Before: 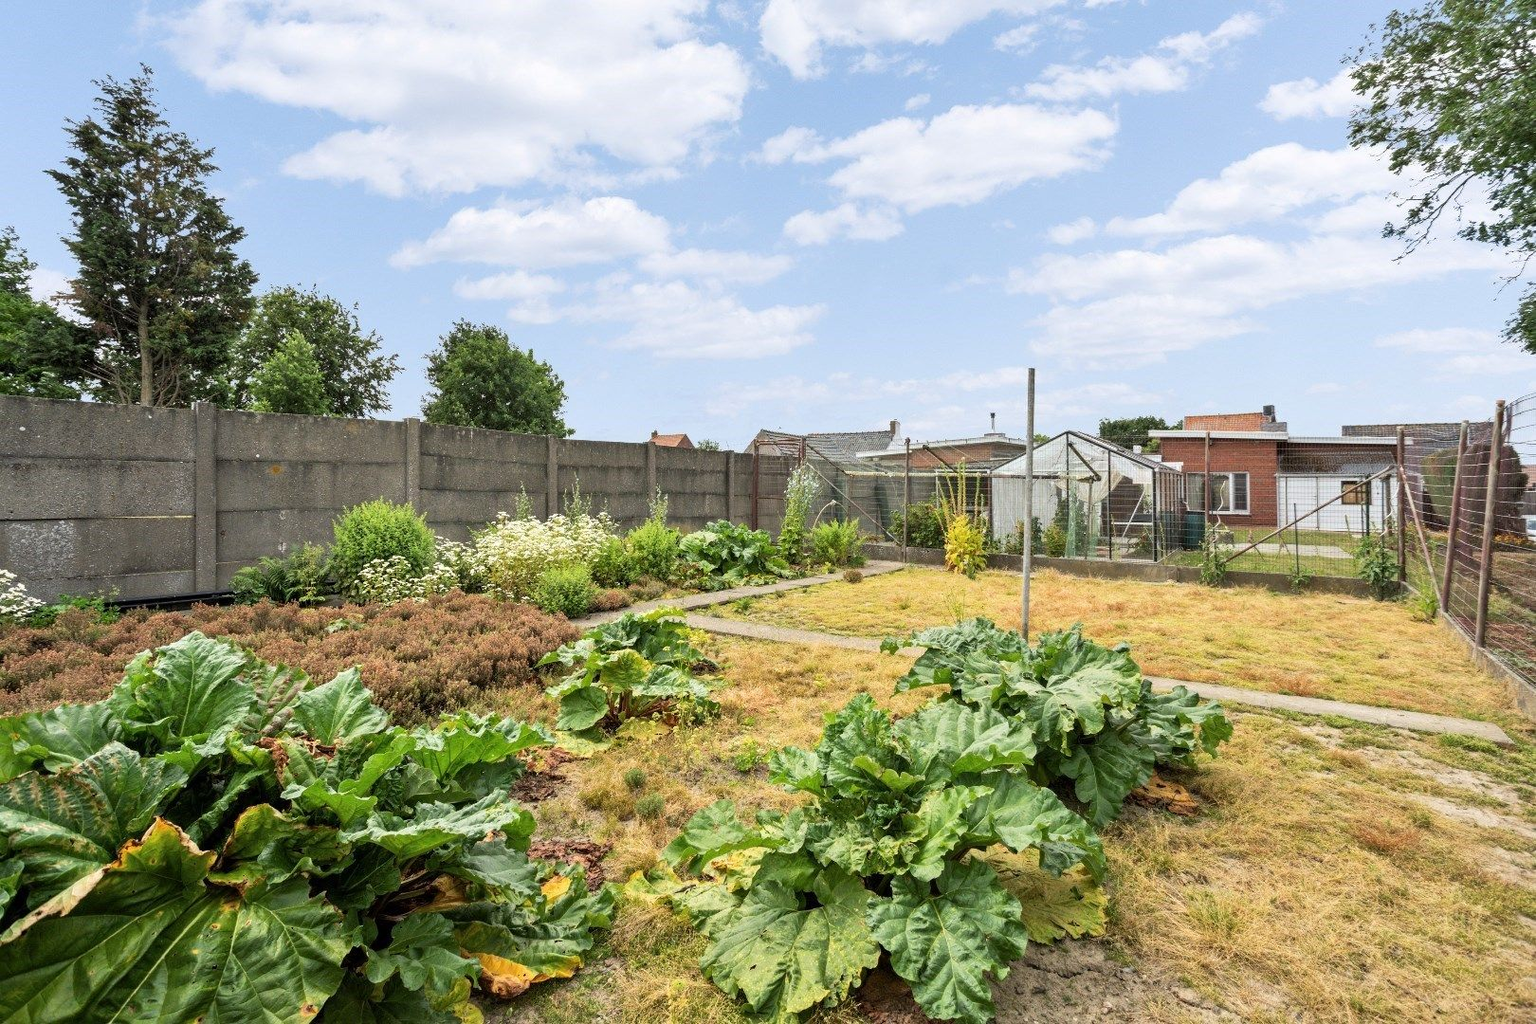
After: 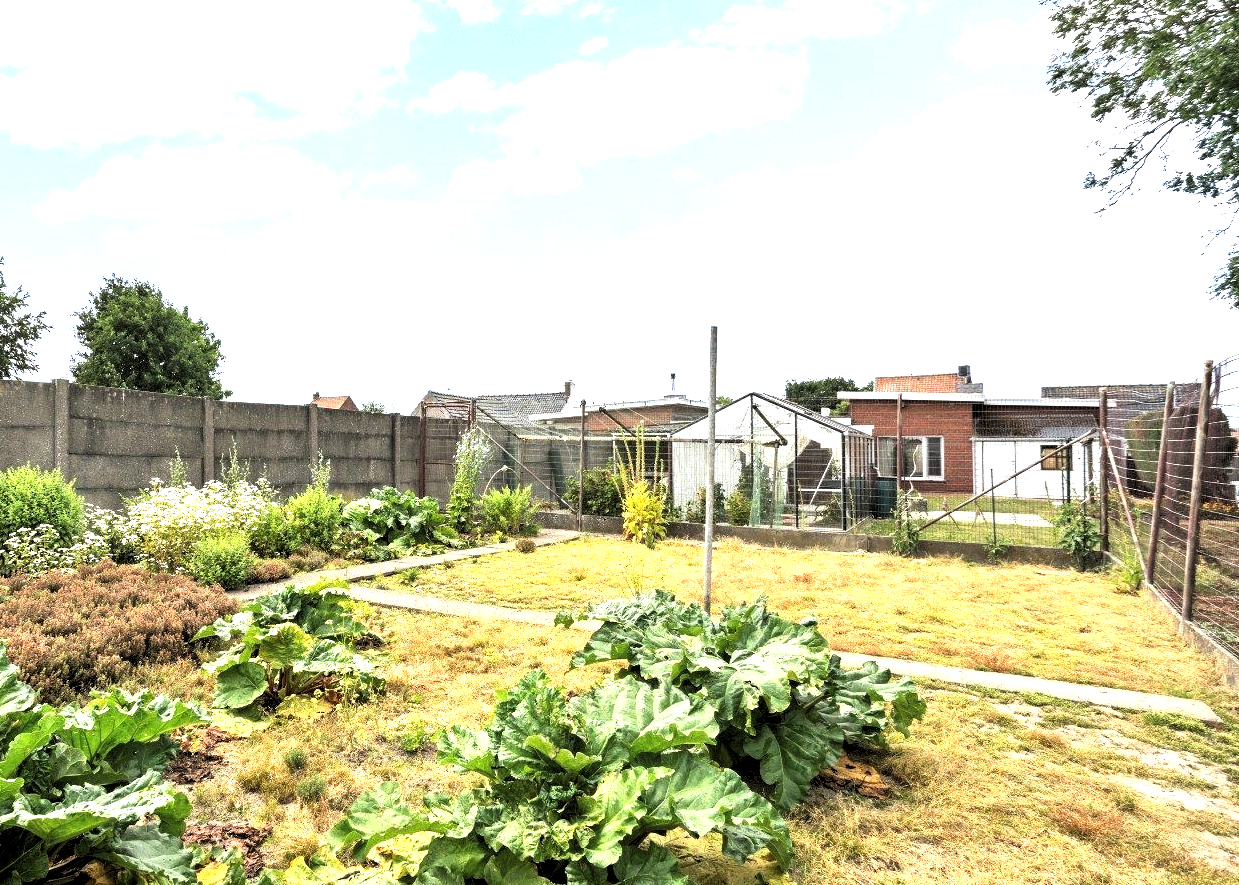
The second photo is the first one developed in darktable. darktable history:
levels: levels [0.116, 0.574, 1]
exposure: exposure 0.921 EV, compensate highlight preservation false
crop: left 23.095%, top 5.827%, bottom 11.854%
